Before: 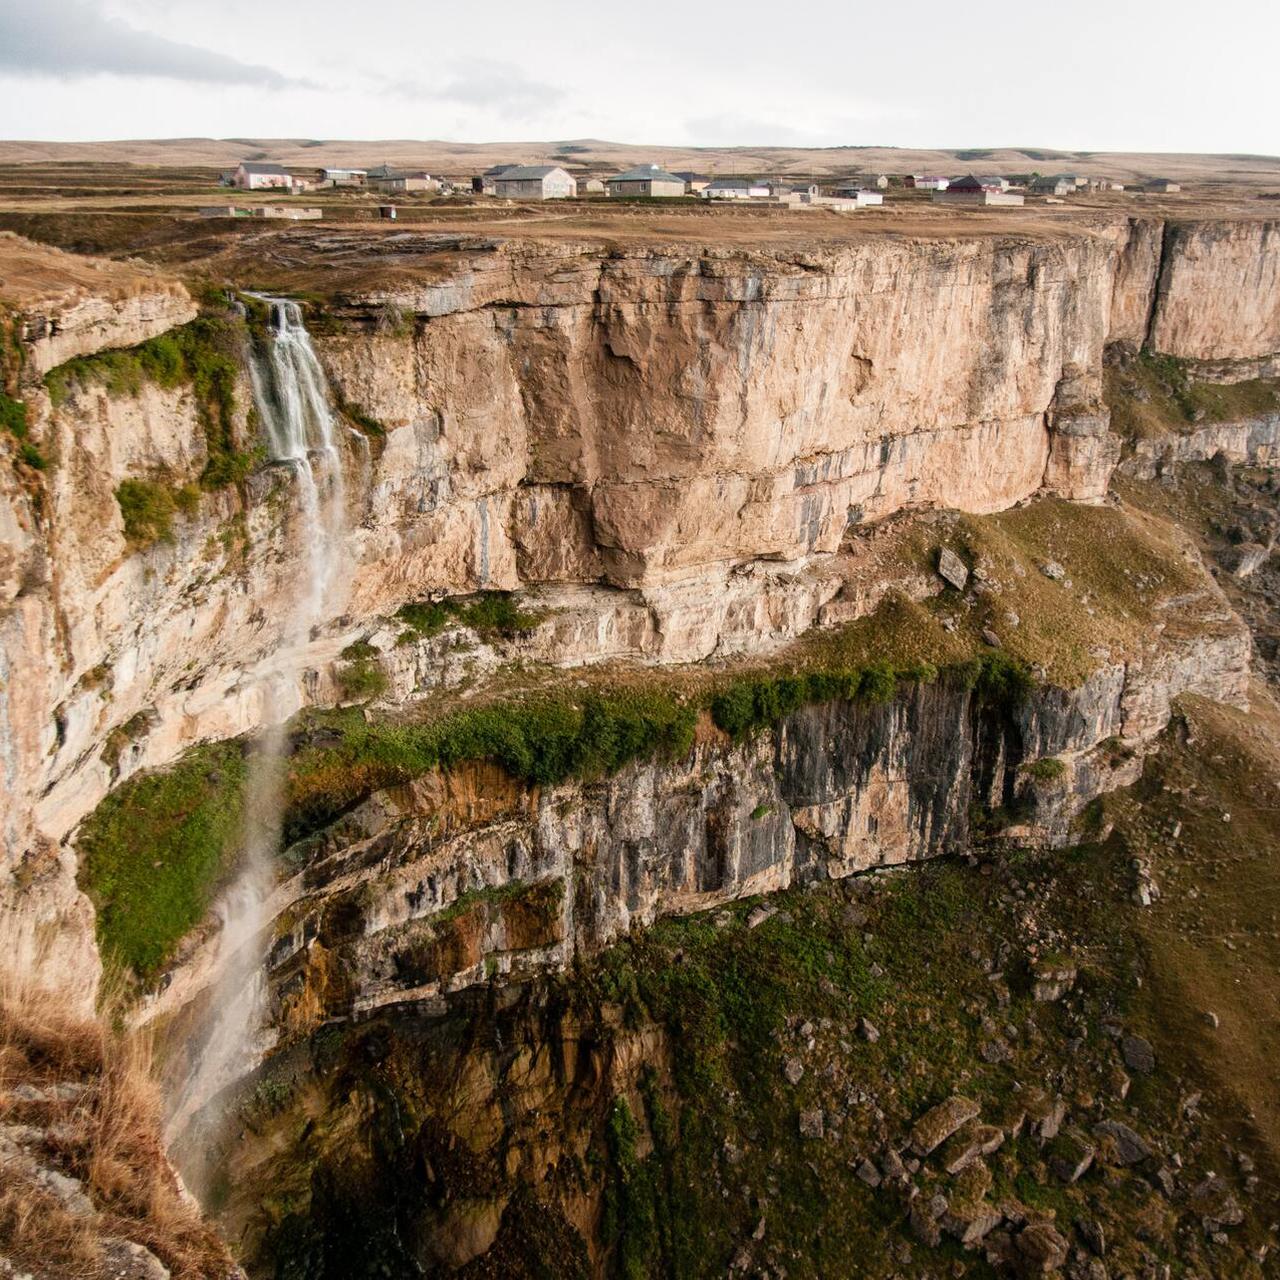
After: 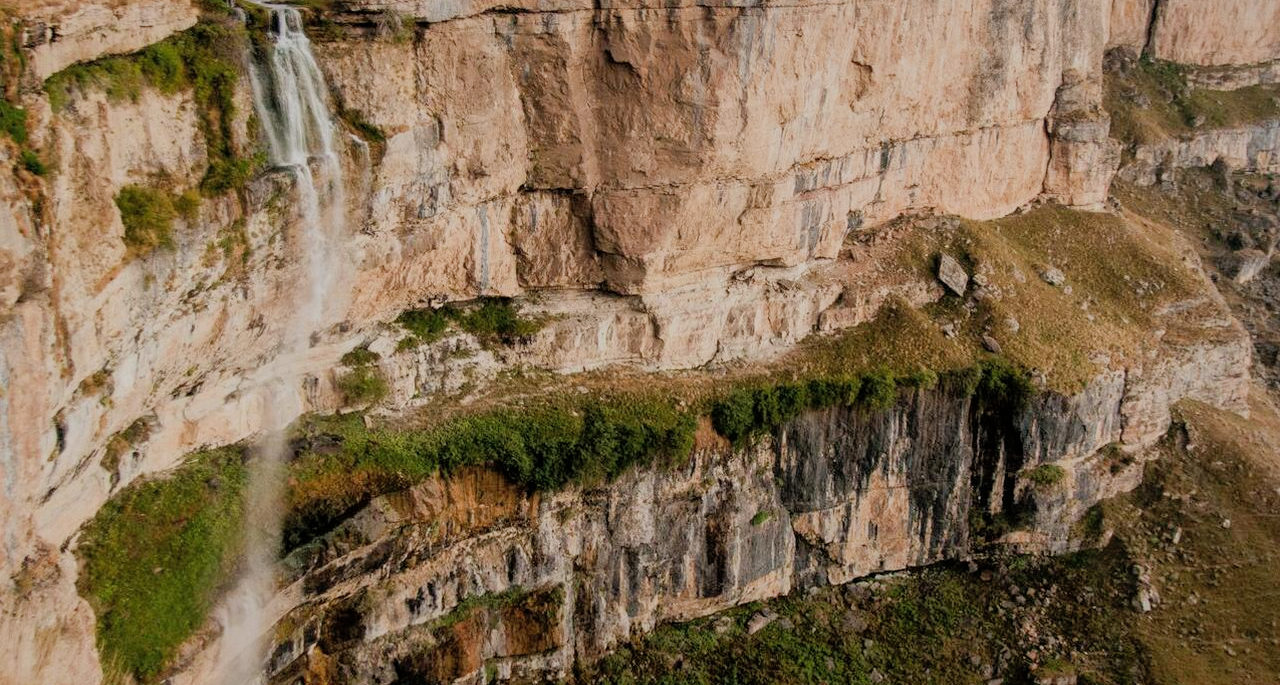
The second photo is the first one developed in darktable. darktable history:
crop and rotate: top 23.043%, bottom 23.437%
shadows and highlights: on, module defaults
filmic rgb: hardness 4.17
